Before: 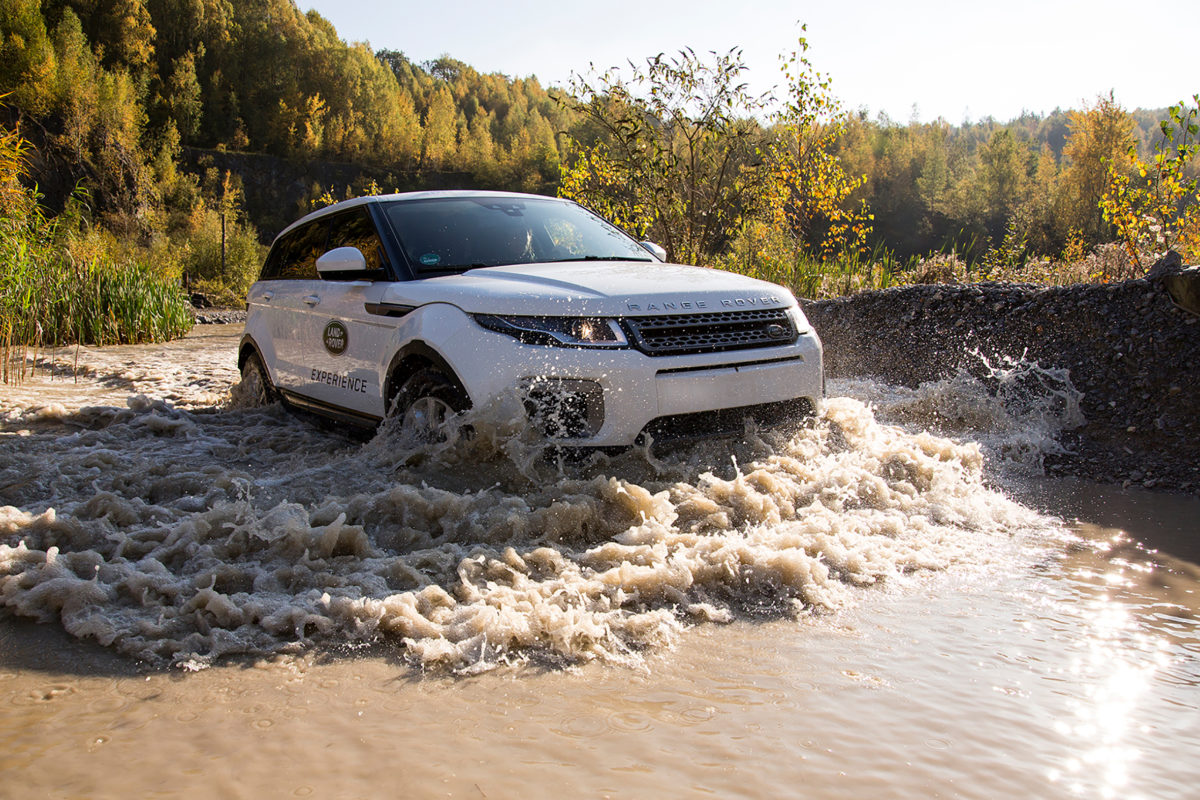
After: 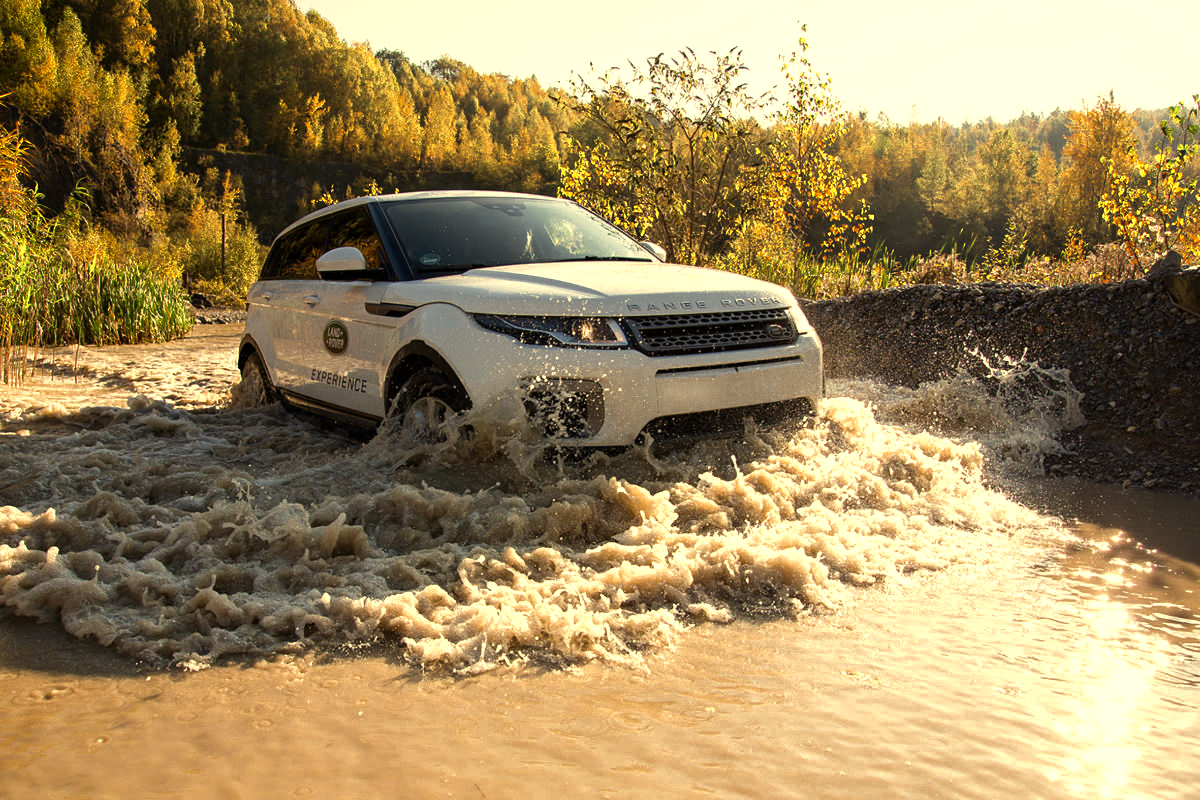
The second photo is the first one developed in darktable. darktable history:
white balance: red 1.08, blue 0.791
color zones: curves: ch0 [(0, 0.485) (0.178, 0.476) (0.261, 0.623) (0.411, 0.403) (0.708, 0.603) (0.934, 0.412)]; ch1 [(0.003, 0.485) (0.149, 0.496) (0.229, 0.584) (0.326, 0.551) (0.484, 0.262) (0.757, 0.643)]
